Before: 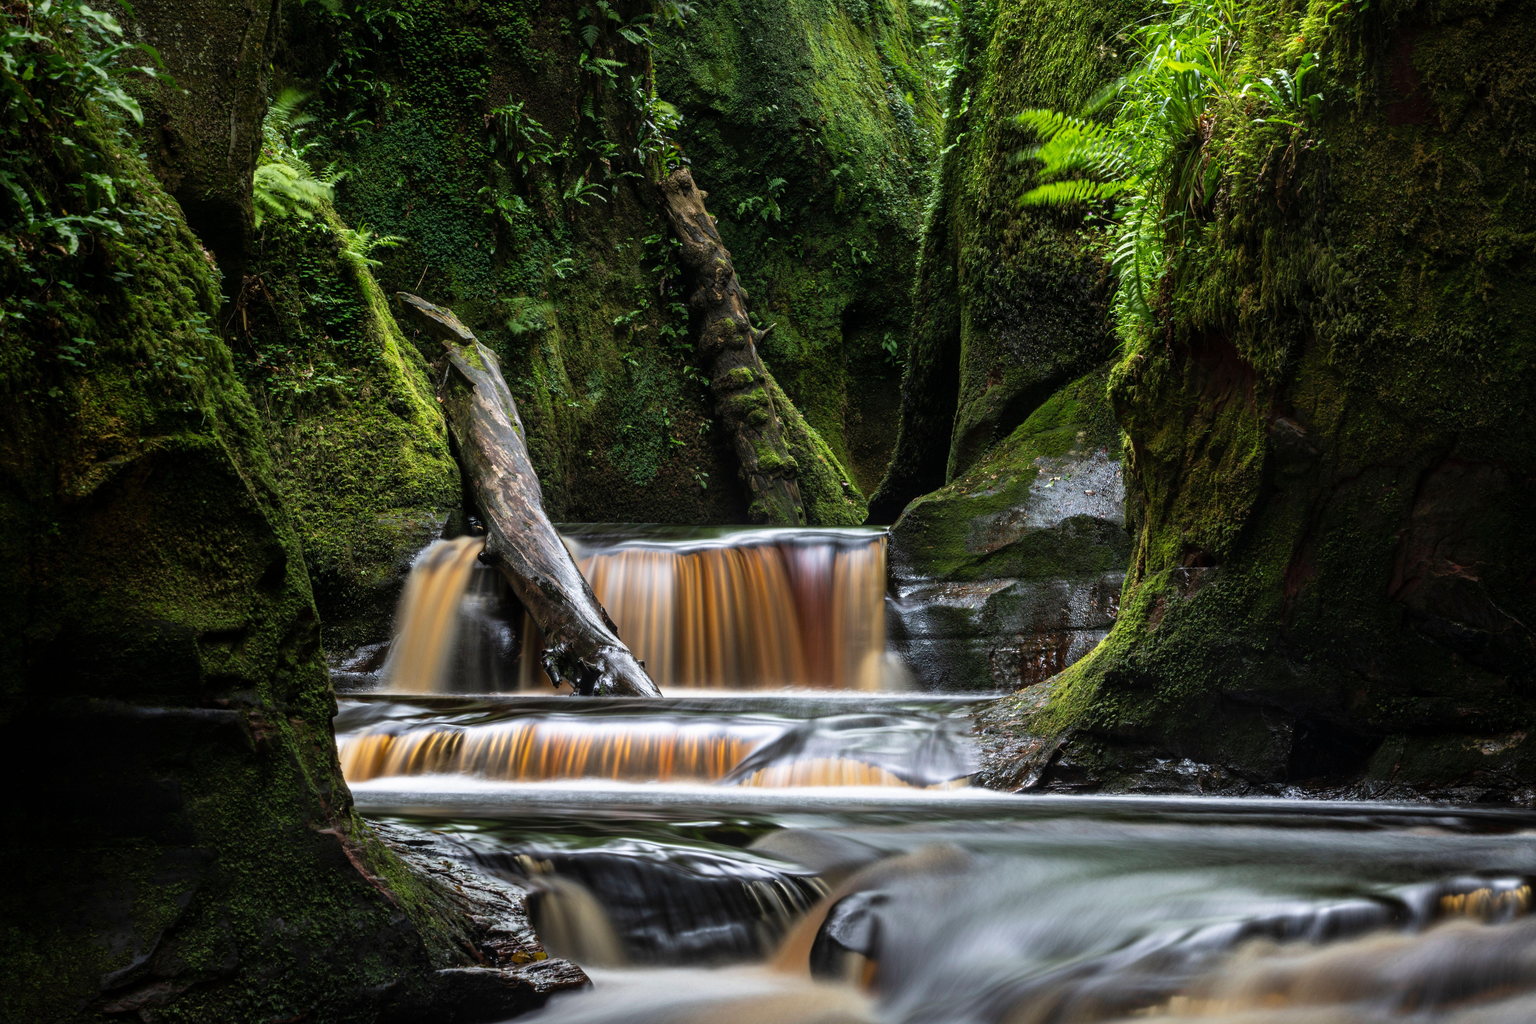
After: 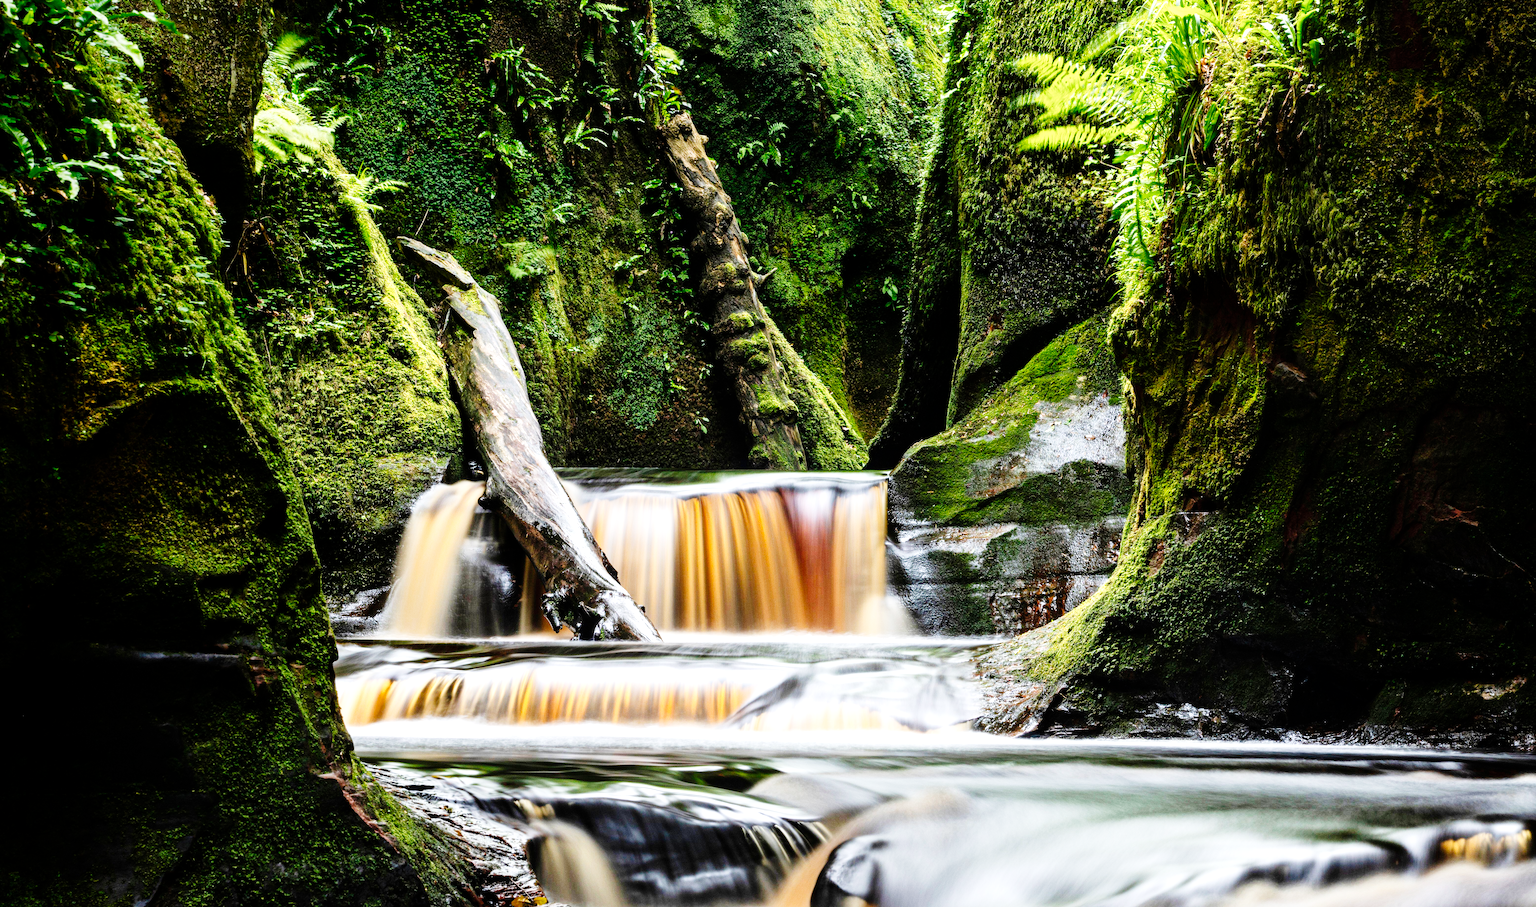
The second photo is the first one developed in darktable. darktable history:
tone curve: curves: ch0 [(0, 0) (0.004, 0) (0.133, 0.071) (0.325, 0.456) (0.832, 0.957) (1, 1)], preserve colors none
crop and rotate: top 5.443%, bottom 5.908%
exposure: exposure 0.773 EV, compensate highlight preservation false
